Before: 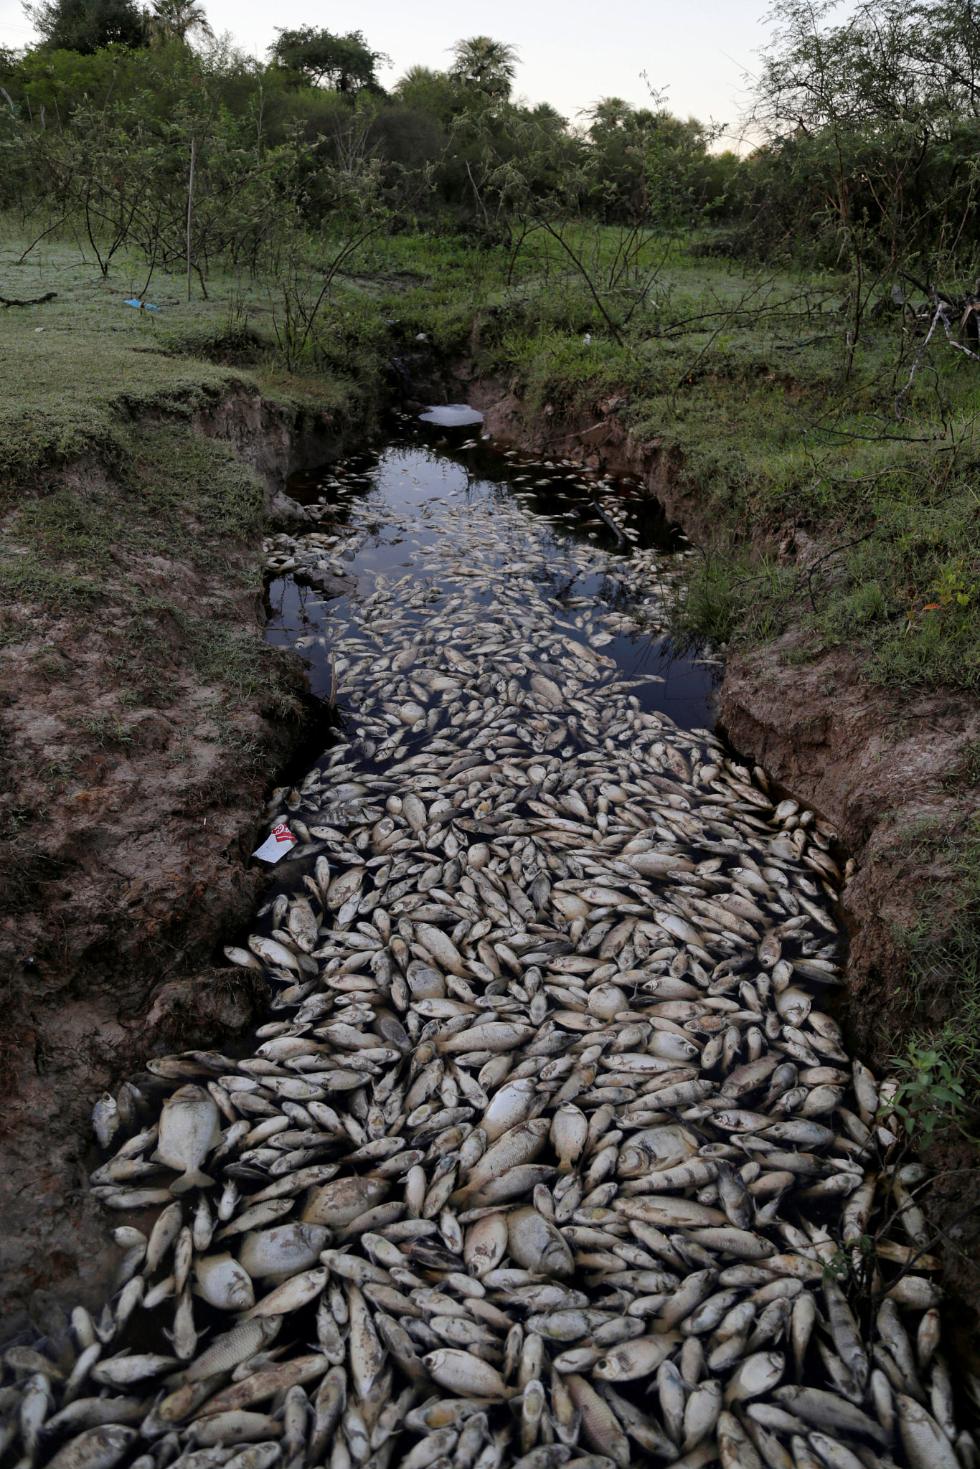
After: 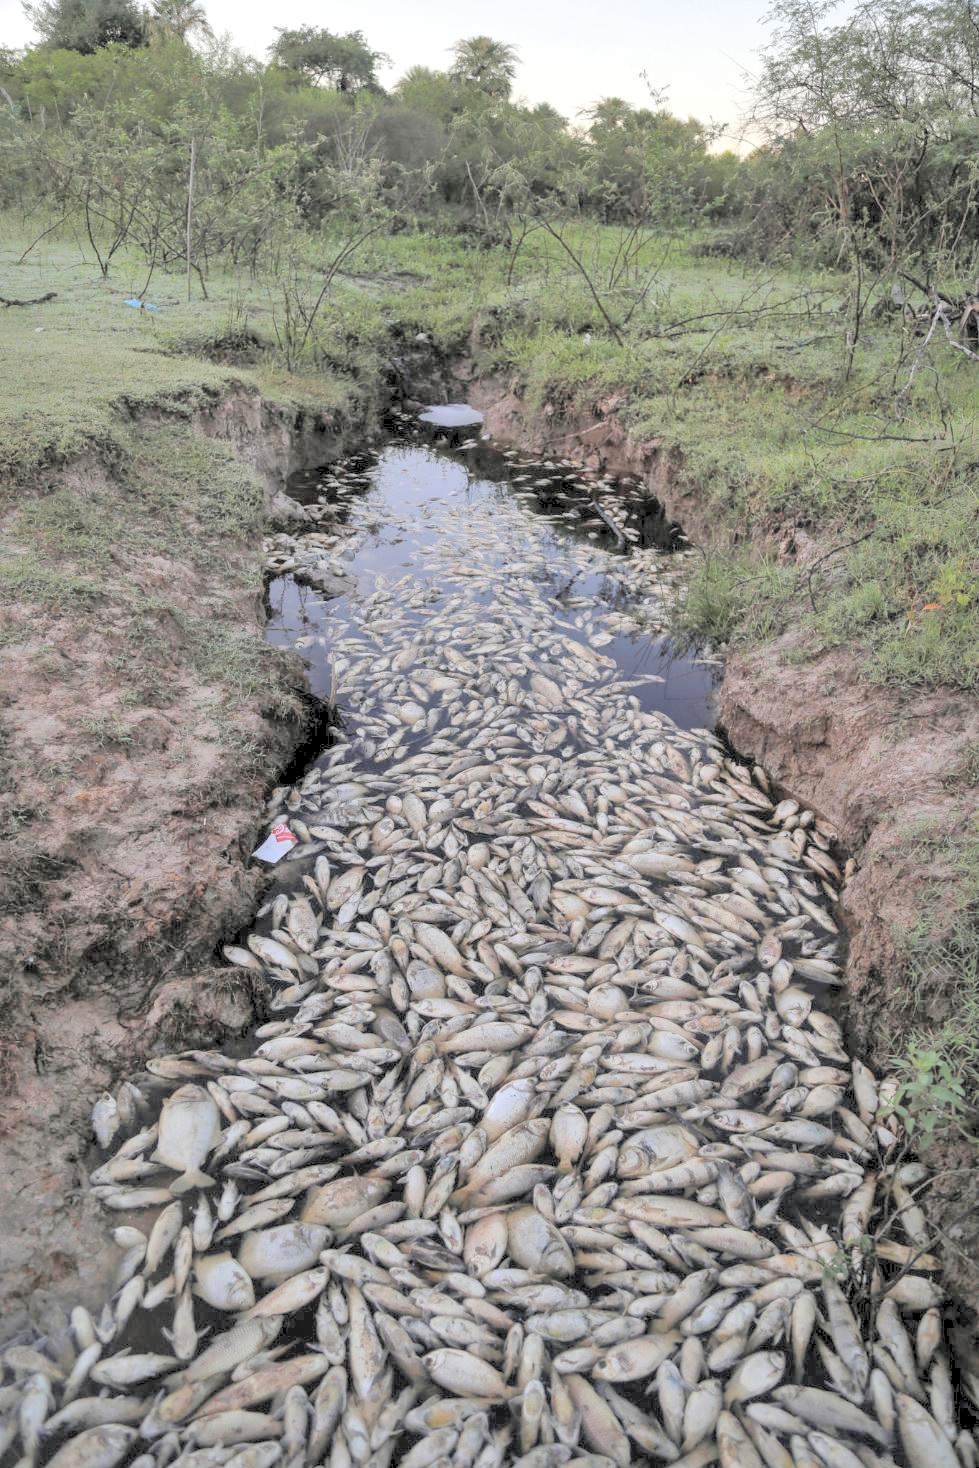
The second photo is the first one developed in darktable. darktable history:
shadows and highlights: shadows 39.78, highlights -59.85
contrast brightness saturation: brightness 0.992
local contrast: on, module defaults
